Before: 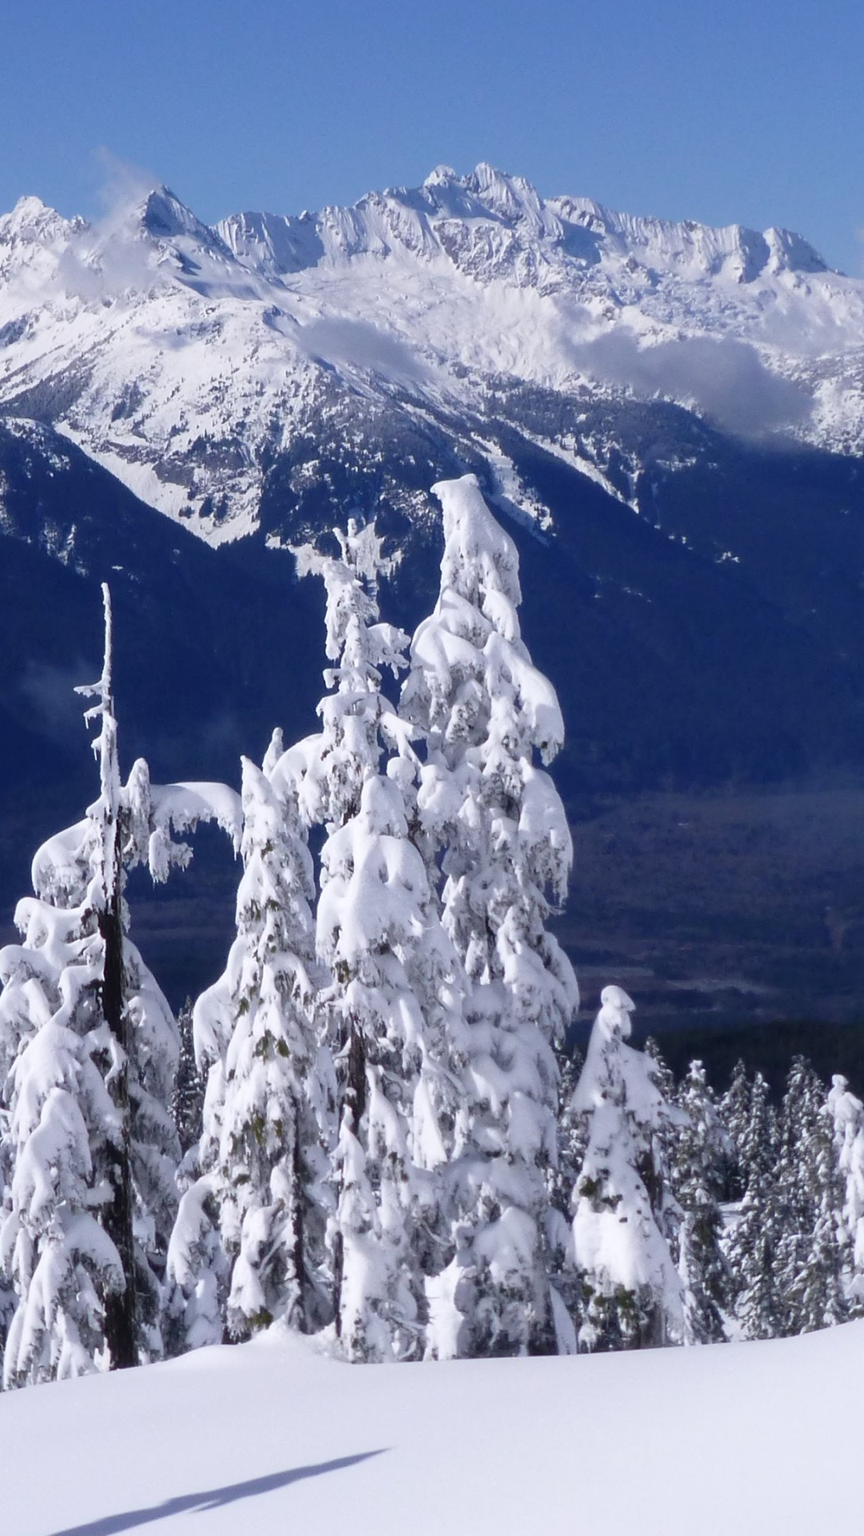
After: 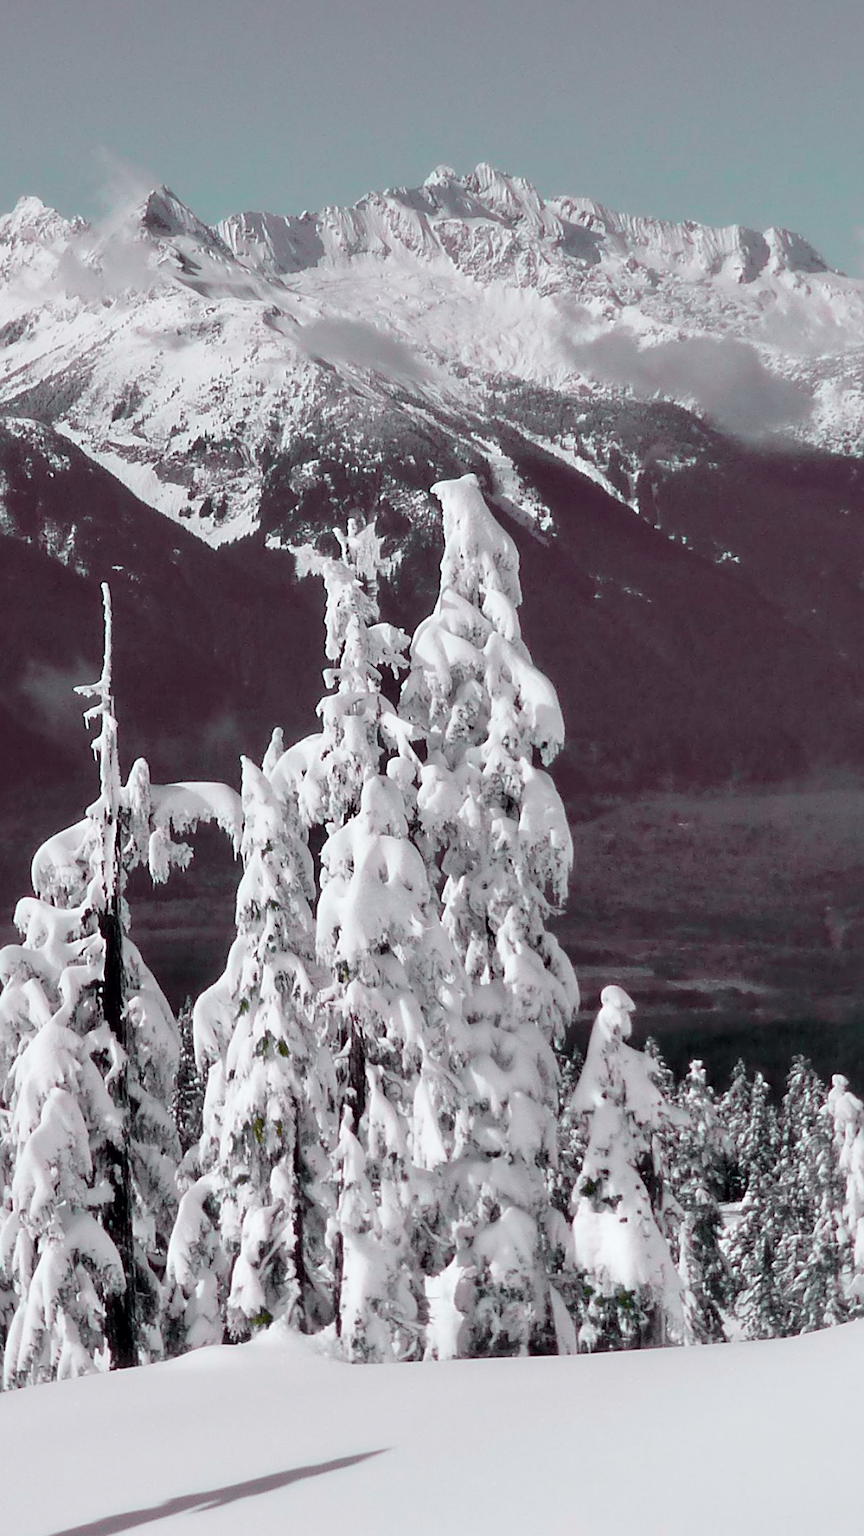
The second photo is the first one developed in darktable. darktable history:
tone curve: curves: ch0 [(0, 0) (0.402, 0.473) (0.673, 0.68) (0.899, 0.832) (0.999, 0.903)]; ch1 [(0, 0) (0.379, 0.262) (0.464, 0.425) (0.498, 0.49) (0.507, 0.5) (0.53, 0.532) (0.582, 0.583) (0.68, 0.672) (0.791, 0.748) (1, 0.896)]; ch2 [(0, 0) (0.199, 0.414) (0.438, 0.49) (0.496, 0.501) (0.515, 0.546) (0.577, 0.605) (0.632, 0.649) (0.717, 0.727) (0.845, 0.855) (0.998, 0.977)], color space Lab, independent channels, preserve colors none
exposure: exposure 0.201 EV, compensate highlight preservation false
velvia: strength 16.65%
sharpen: on, module defaults
contrast equalizer: octaves 7, y [[0.514, 0.573, 0.581, 0.508, 0.5, 0.5], [0.5 ×6], [0.5 ×6], [0 ×6], [0 ×6]], mix 0.809
haze removal: strength 0.09, compatibility mode true, adaptive false
